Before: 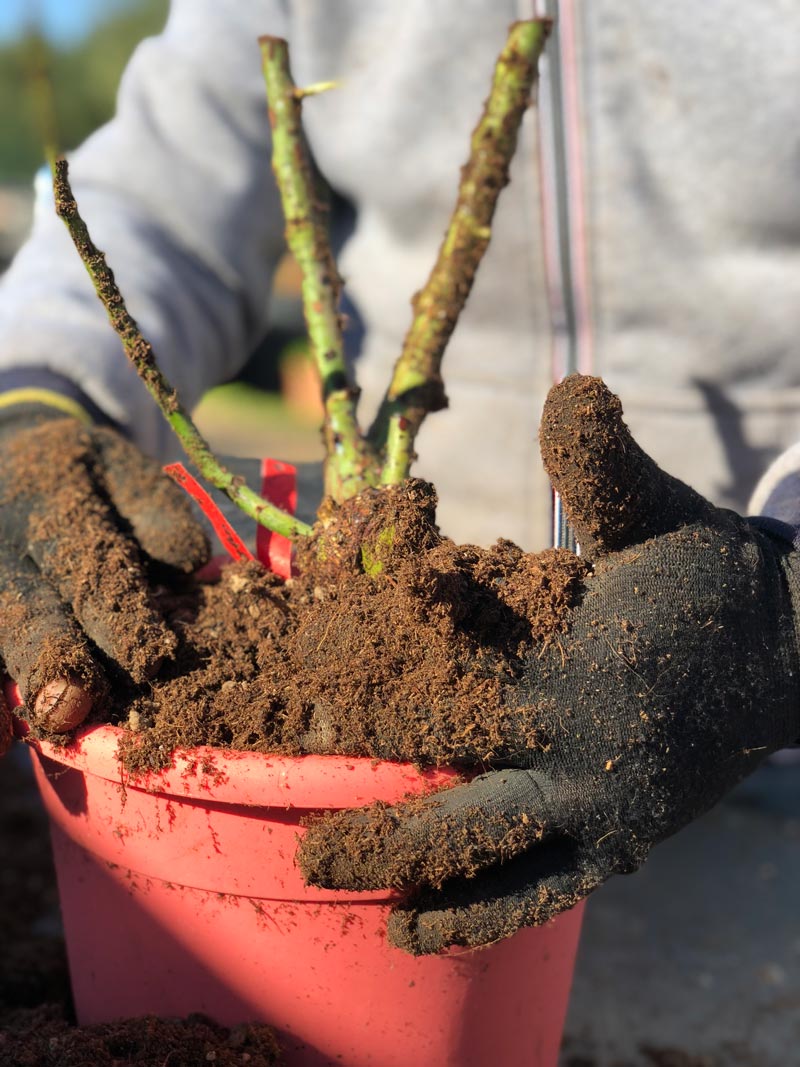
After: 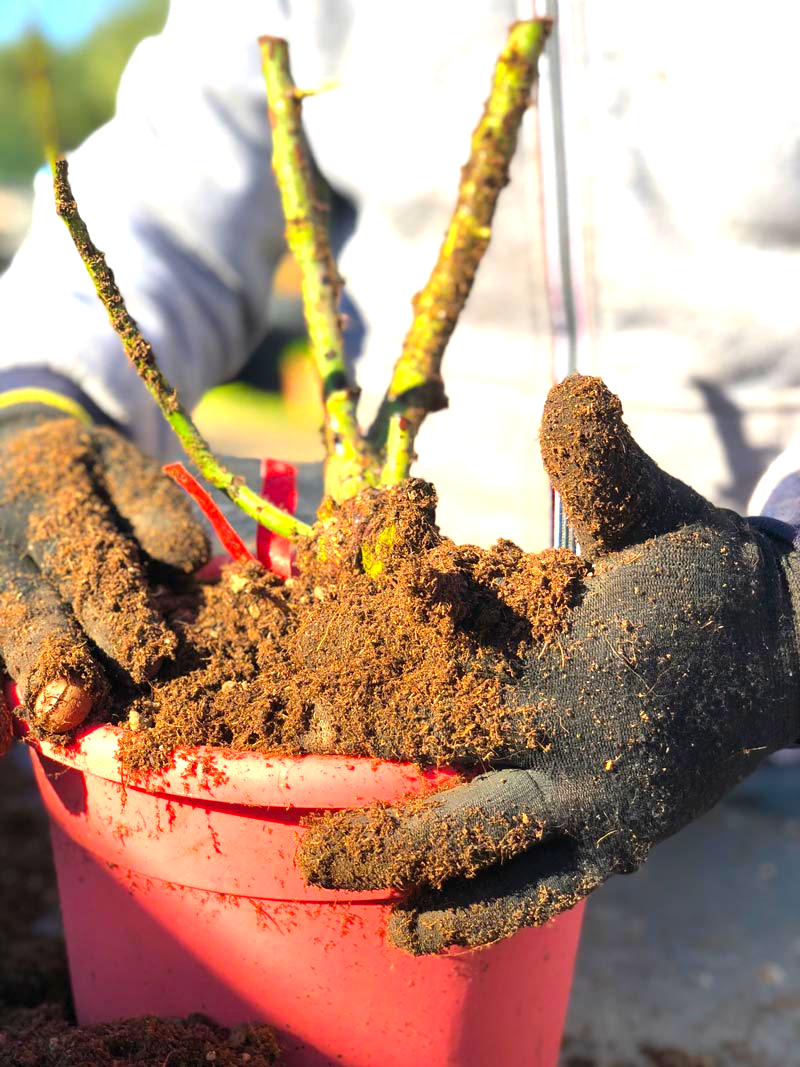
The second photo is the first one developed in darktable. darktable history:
color balance rgb: perceptual saturation grading › global saturation 20%, global vibrance 20%
exposure: black level correction 0, exposure 1.1 EV, compensate exposure bias true, compensate highlight preservation false
